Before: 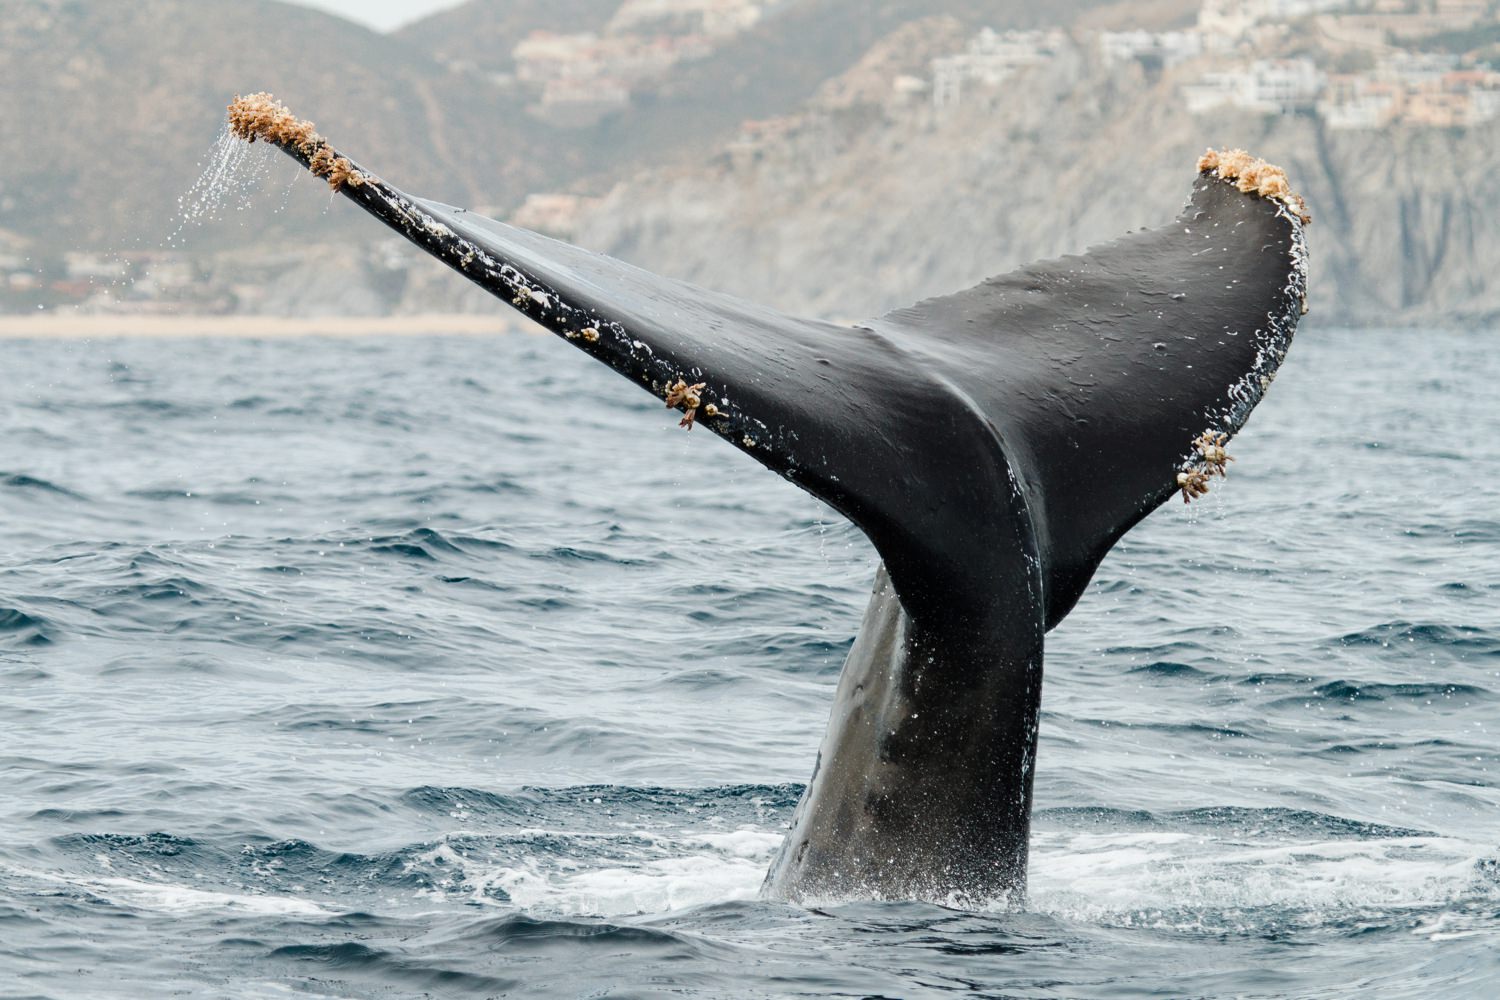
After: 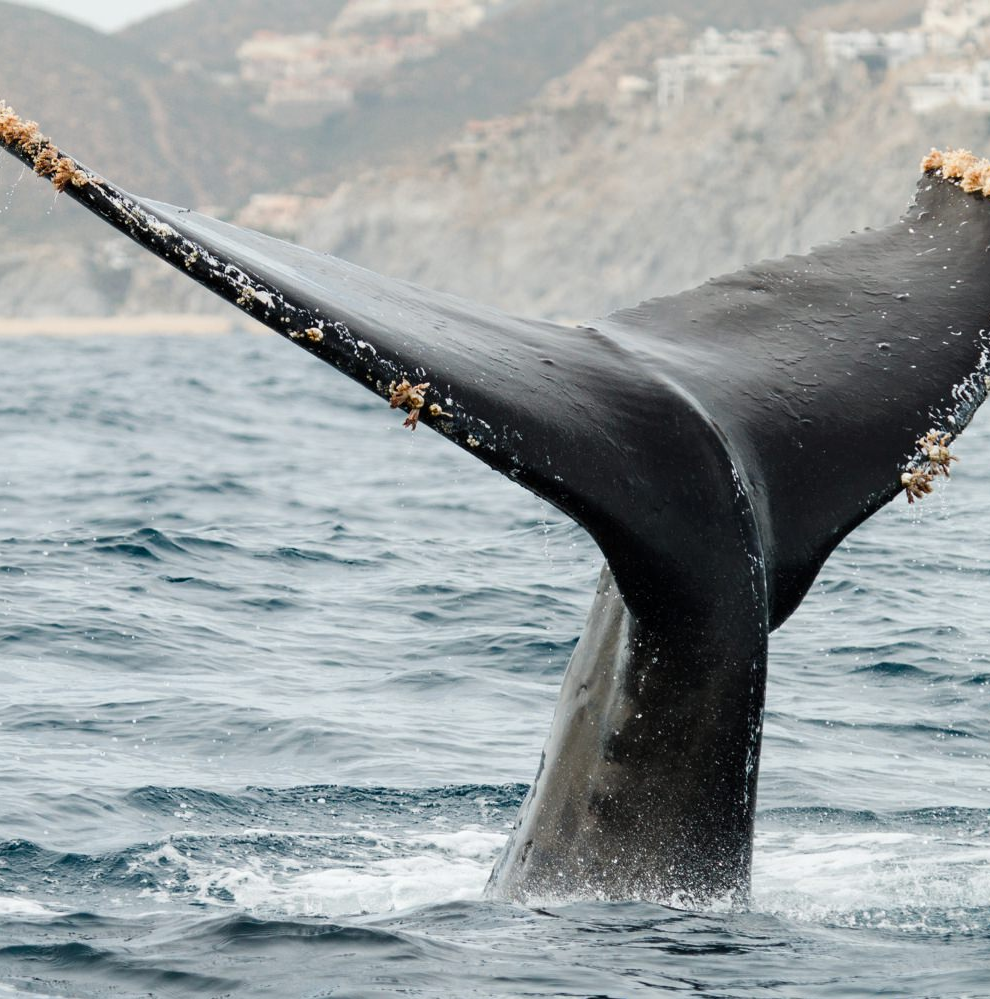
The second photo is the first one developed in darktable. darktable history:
crop and rotate: left 18.442%, right 15.508%
color balance: mode lift, gamma, gain (sRGB)
